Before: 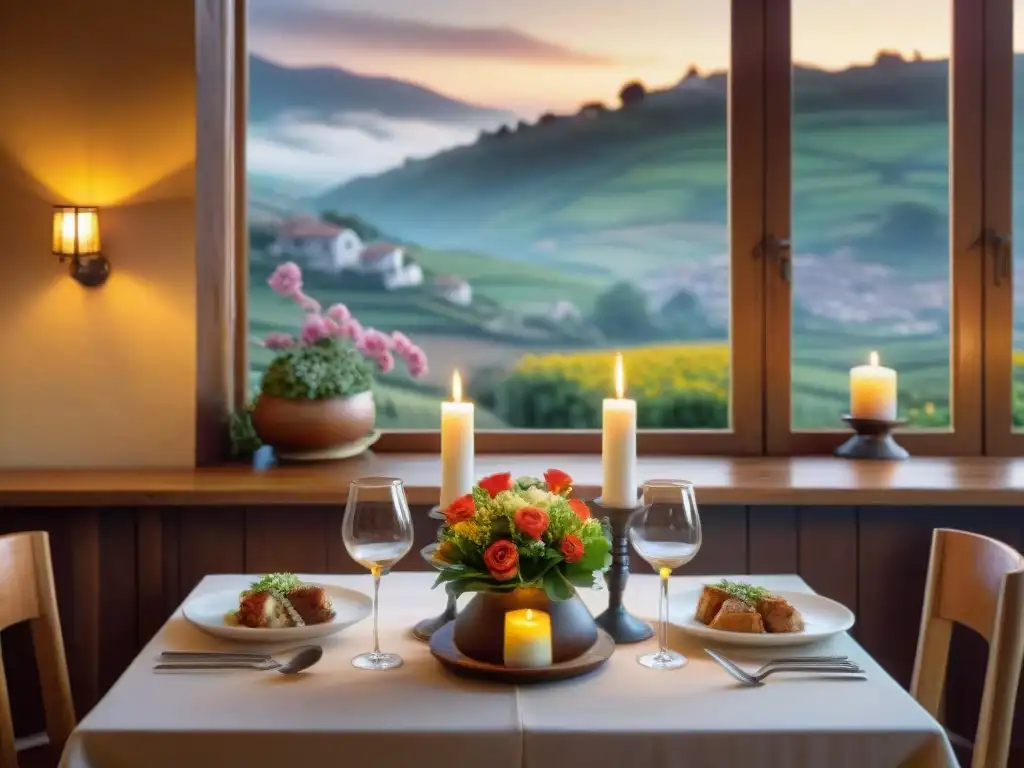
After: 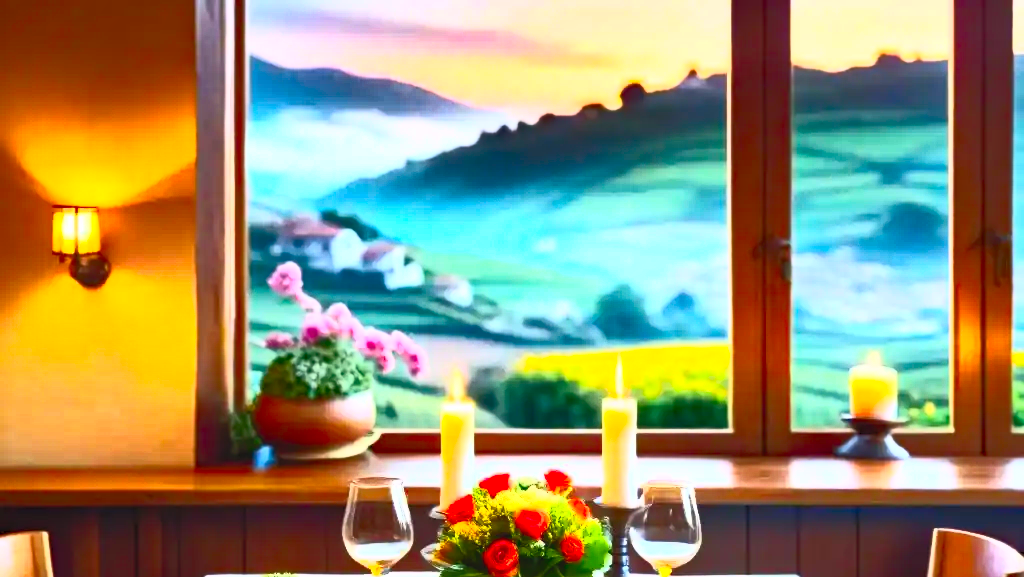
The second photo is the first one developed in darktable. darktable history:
haze removal: compatibility mode true, adaptive false
contrast brightness saturation: contrast 0.994, brightness 0.98, saturation 0.995
shadows and highlights: soften with gaussian
crop: bottom 24.817%
